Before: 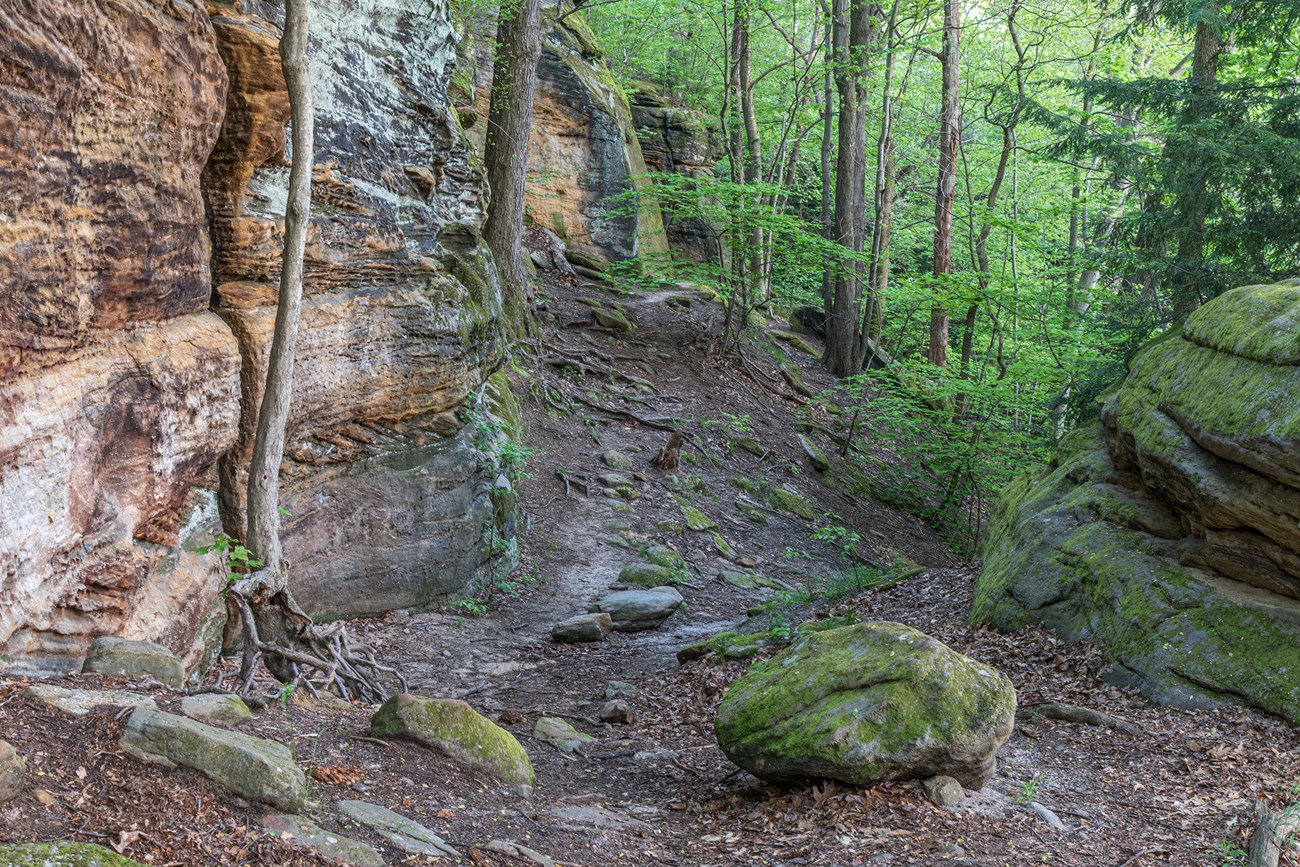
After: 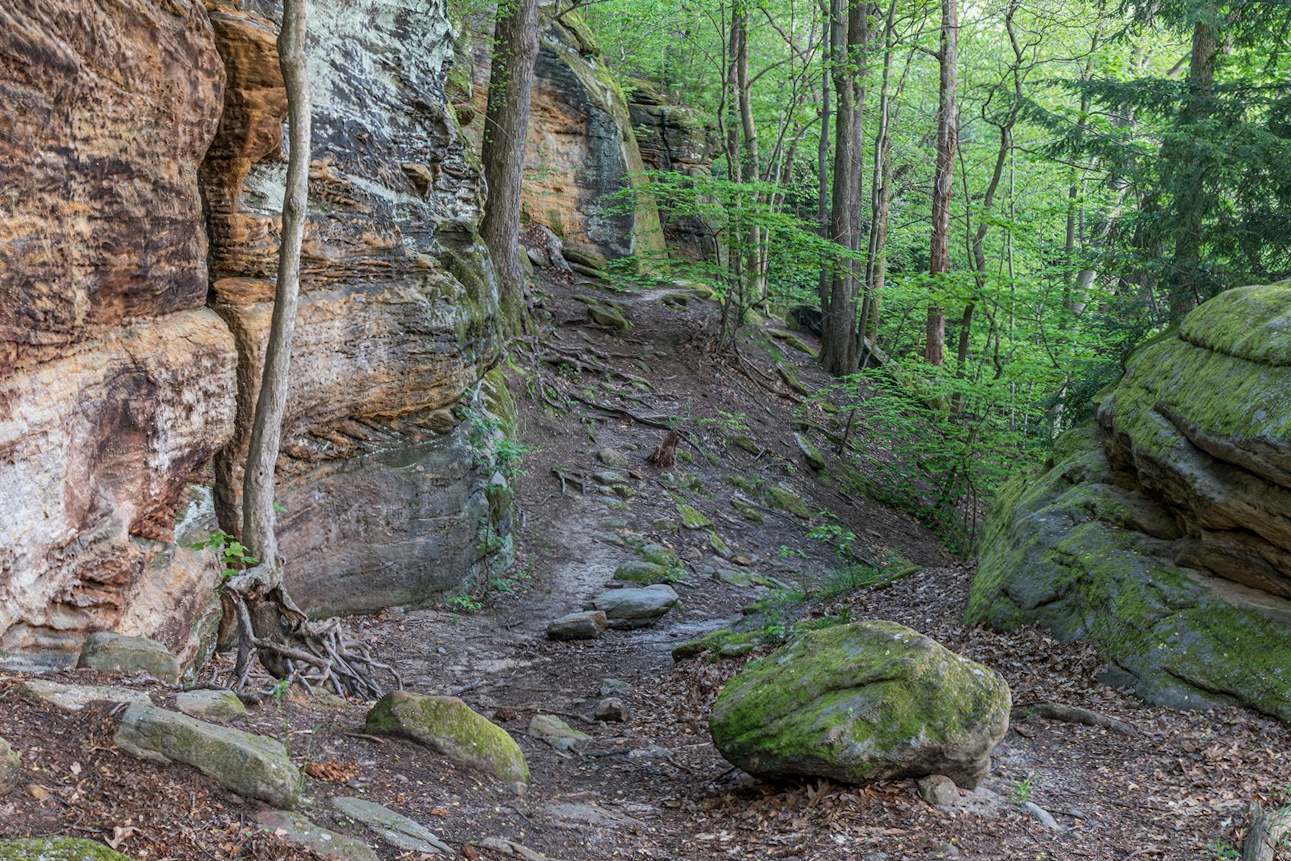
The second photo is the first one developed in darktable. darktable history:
exposure: black level correction 0.002, exposure -0.107 EV, compensate exposure bias true, compensate highlight preservation false
crop and rotate: angle -0.256°
